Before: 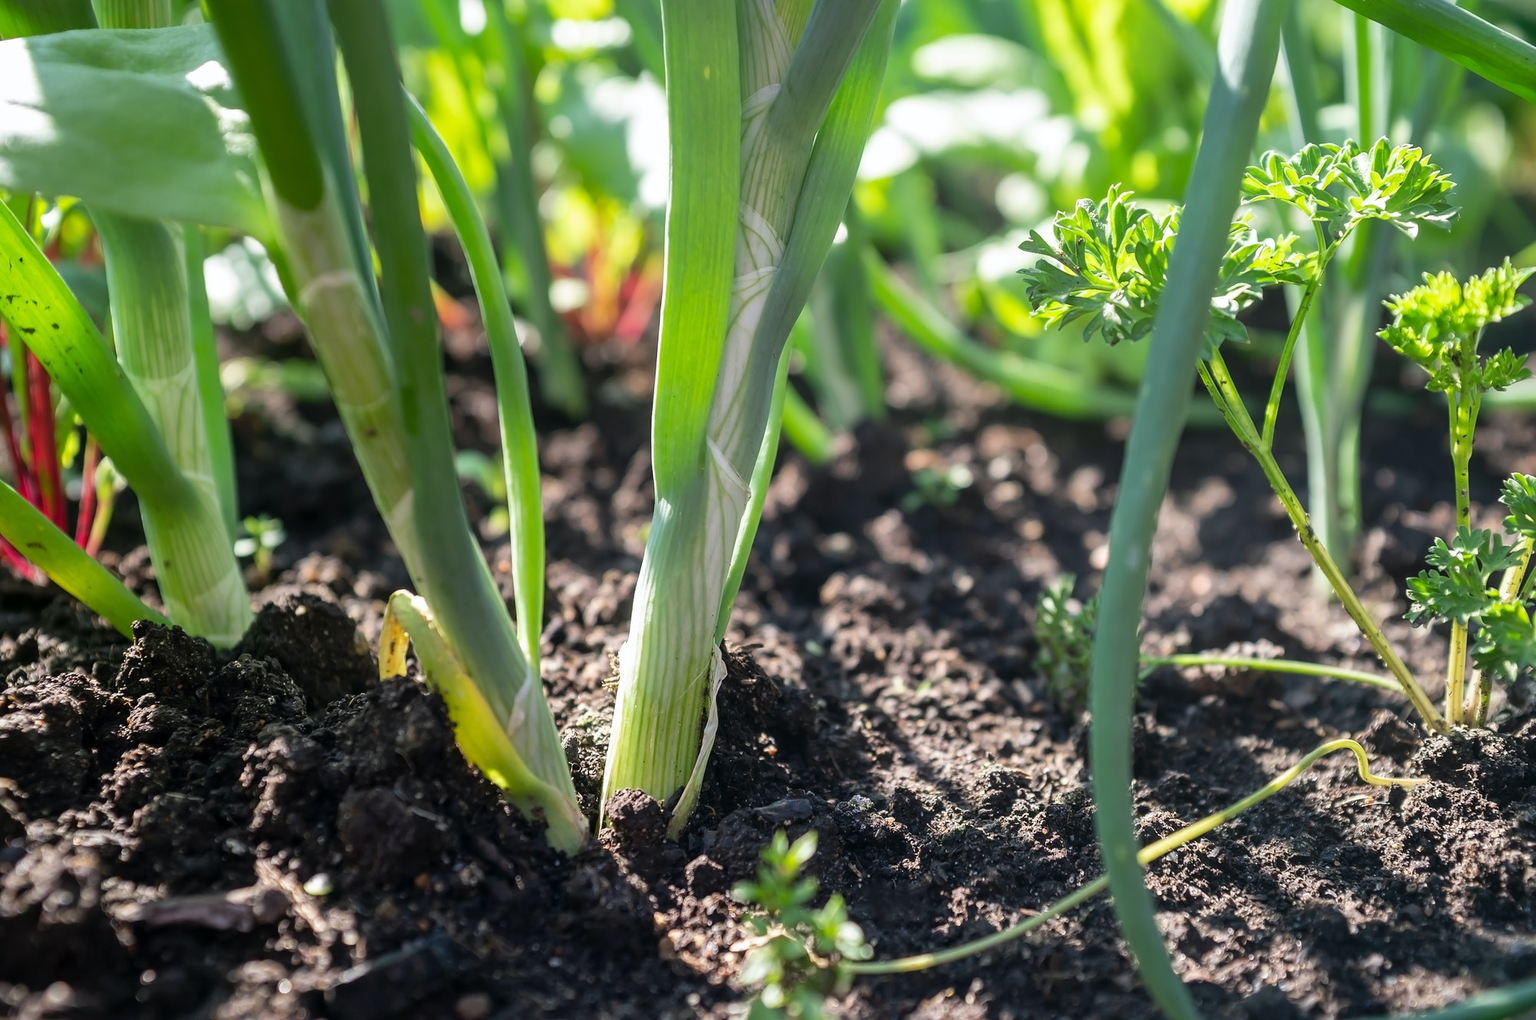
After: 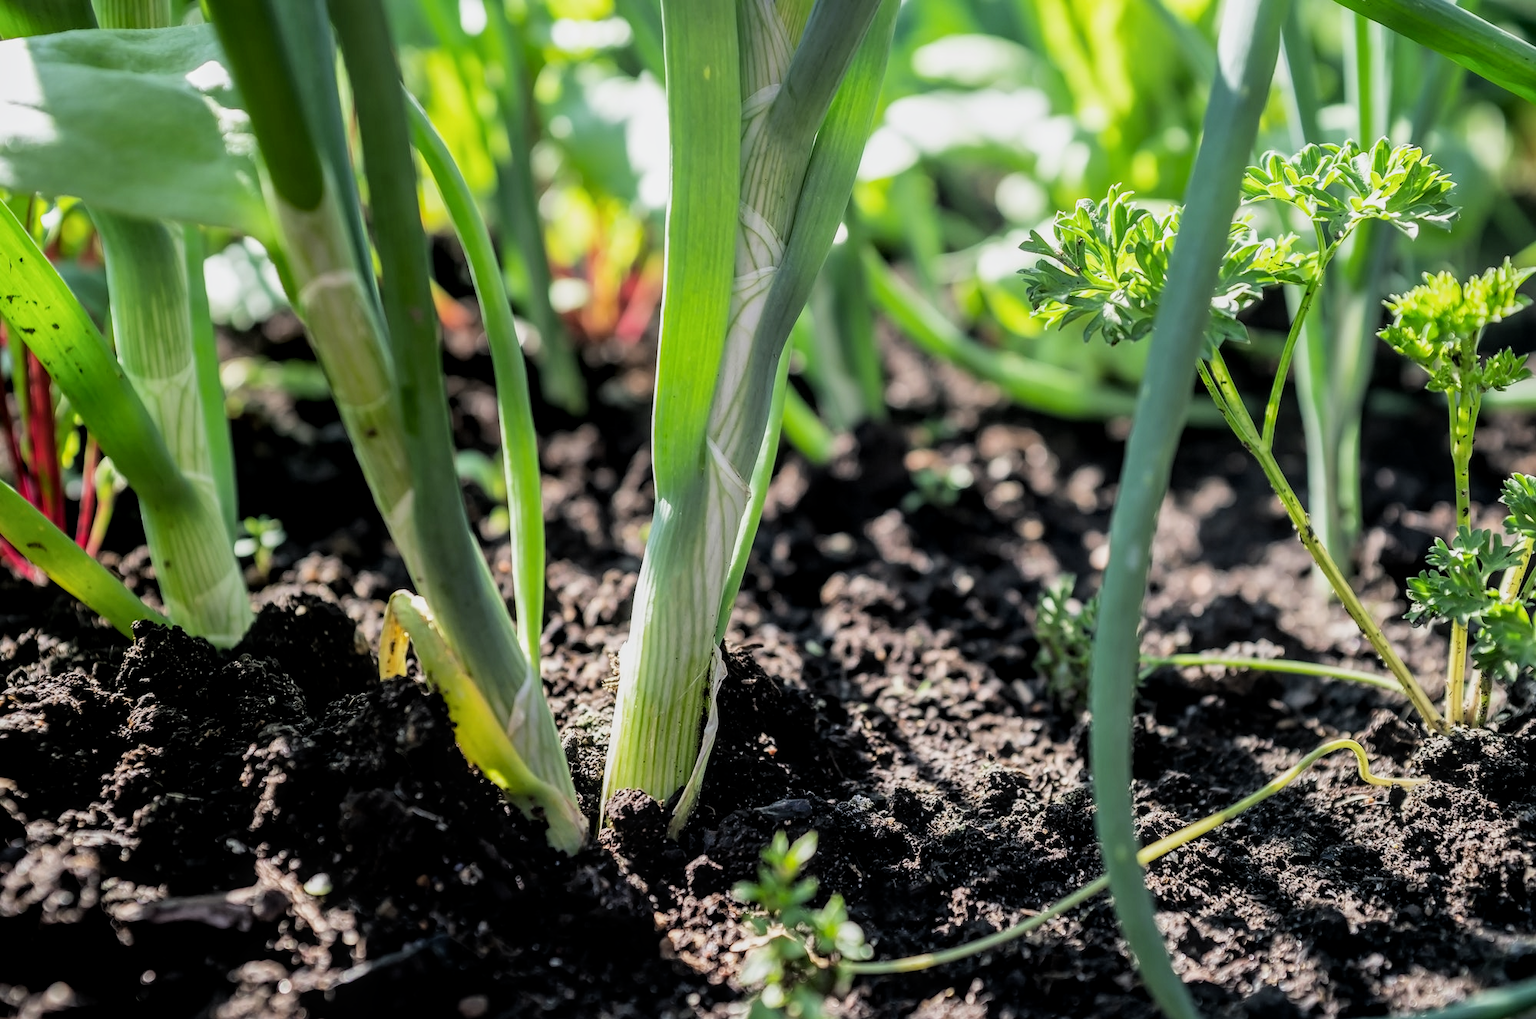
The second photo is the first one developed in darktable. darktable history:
local contrast: on, module defaults
filmic rgb: black relative exposure -5.11 EV, white relative exposure 3.51 EV, hardness 3.17, contrast 1.19, highlights saturation mix -28.88%
